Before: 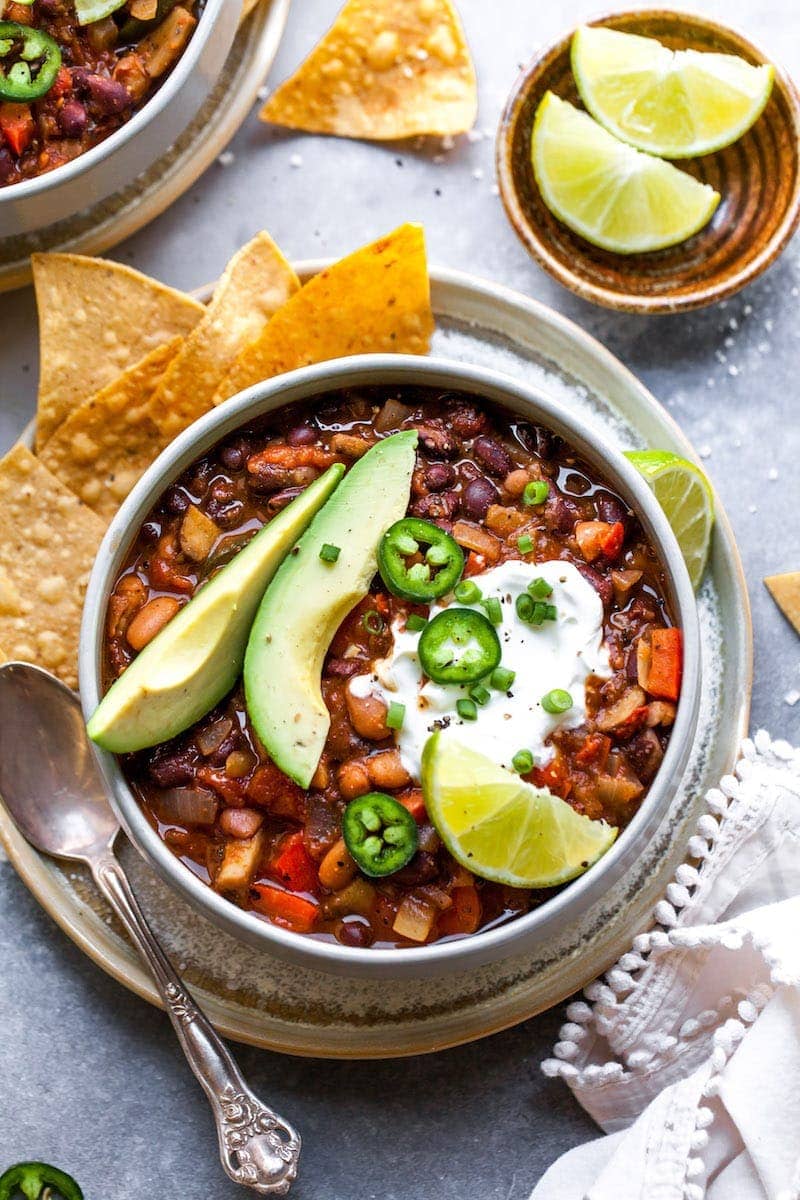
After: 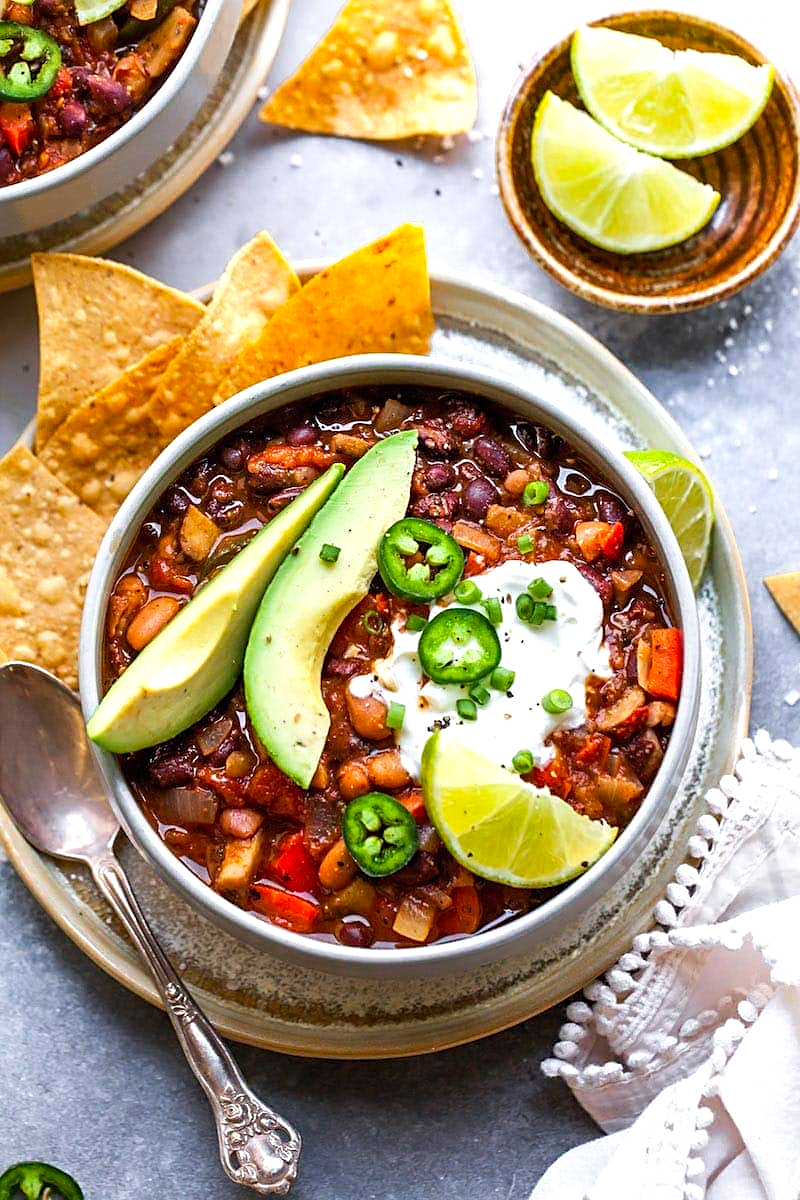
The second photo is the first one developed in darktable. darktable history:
sharpen: on, module defaults
exposure: exposure 0.202 EV, compensate highlight preservation false
contrast brightness saturation: contrast 0.037, saturation 0.152
